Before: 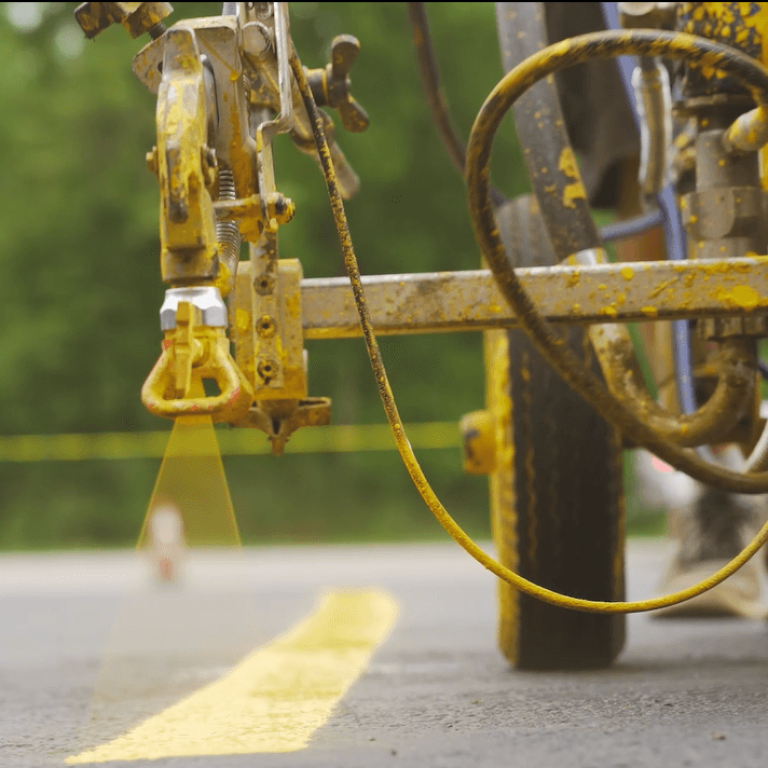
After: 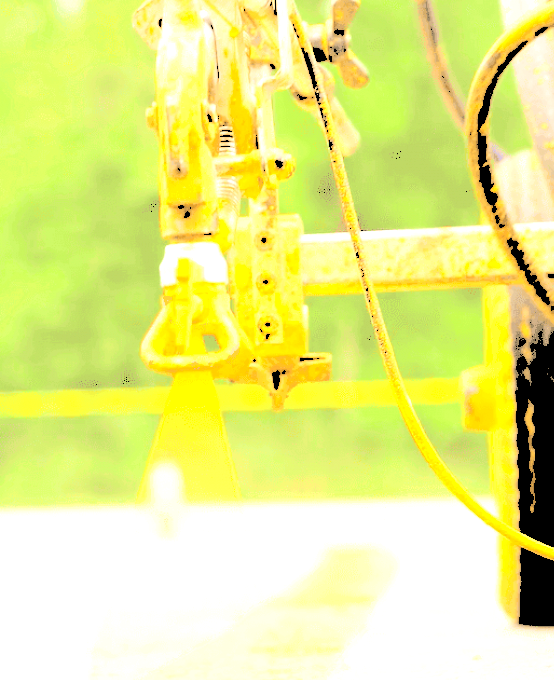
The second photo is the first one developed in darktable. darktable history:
crop: top 5.763%, right 27.848%, bottom 5.662%
levels: gray 59.39%, white 90.67%, levels [0.246, 0.256, 0.506]
